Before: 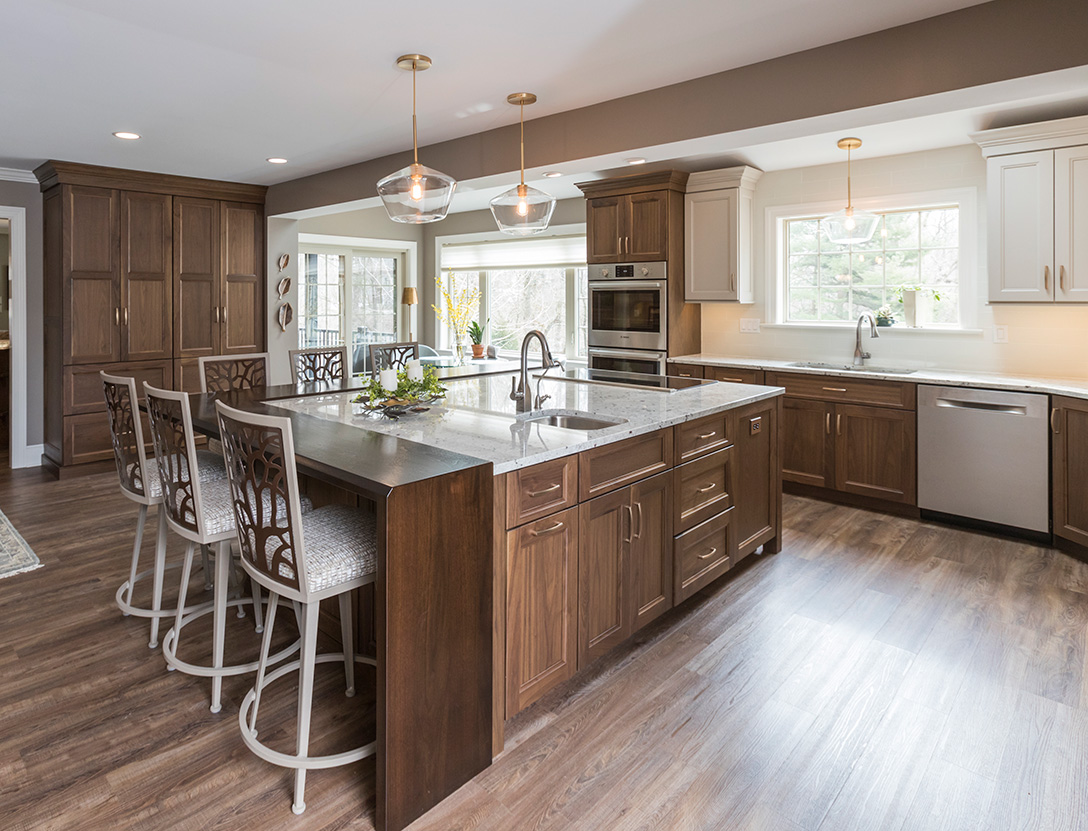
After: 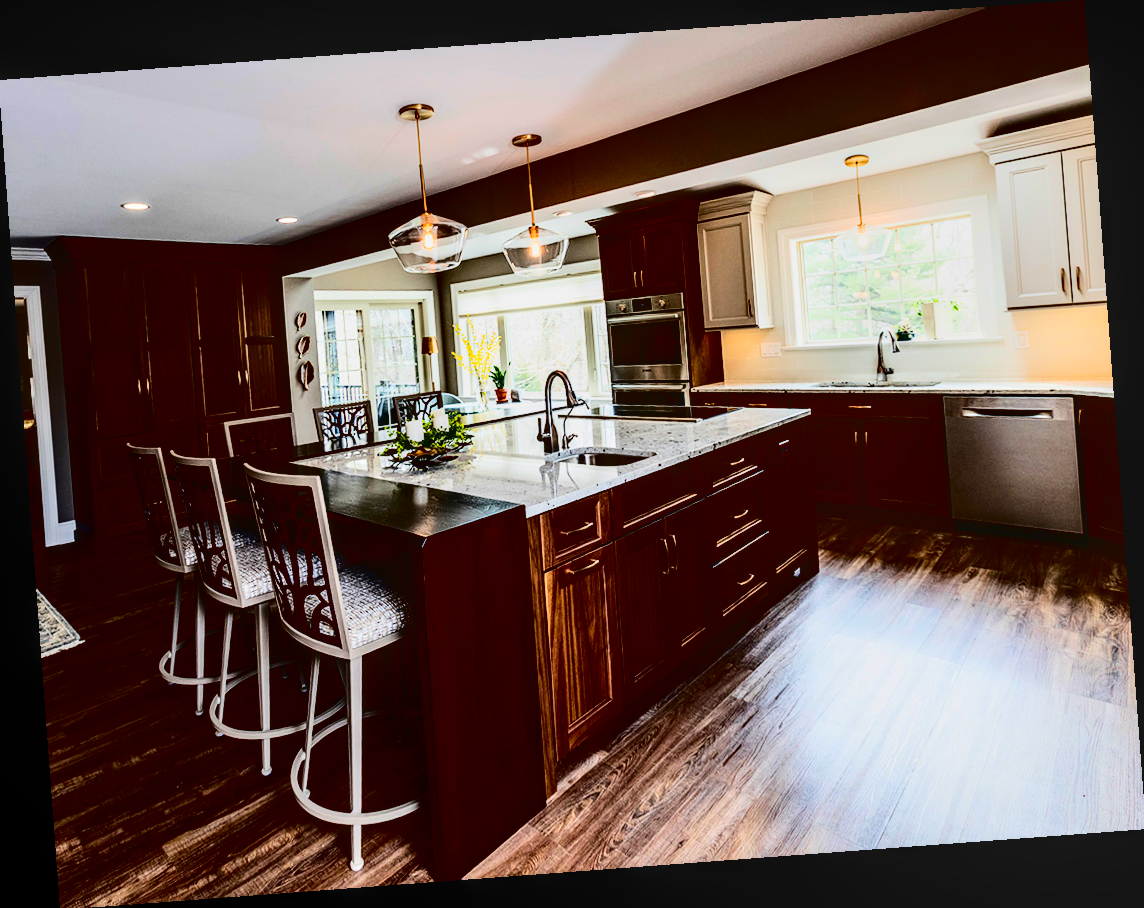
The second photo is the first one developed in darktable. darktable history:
local contrast: on, module defaults
crop and rotate: left 0.126%
rotate and perspective: rotation -4.25°, automatic cropping off
contrast brightness saturation: contrast 0.77, brightness -1, saturation 1
